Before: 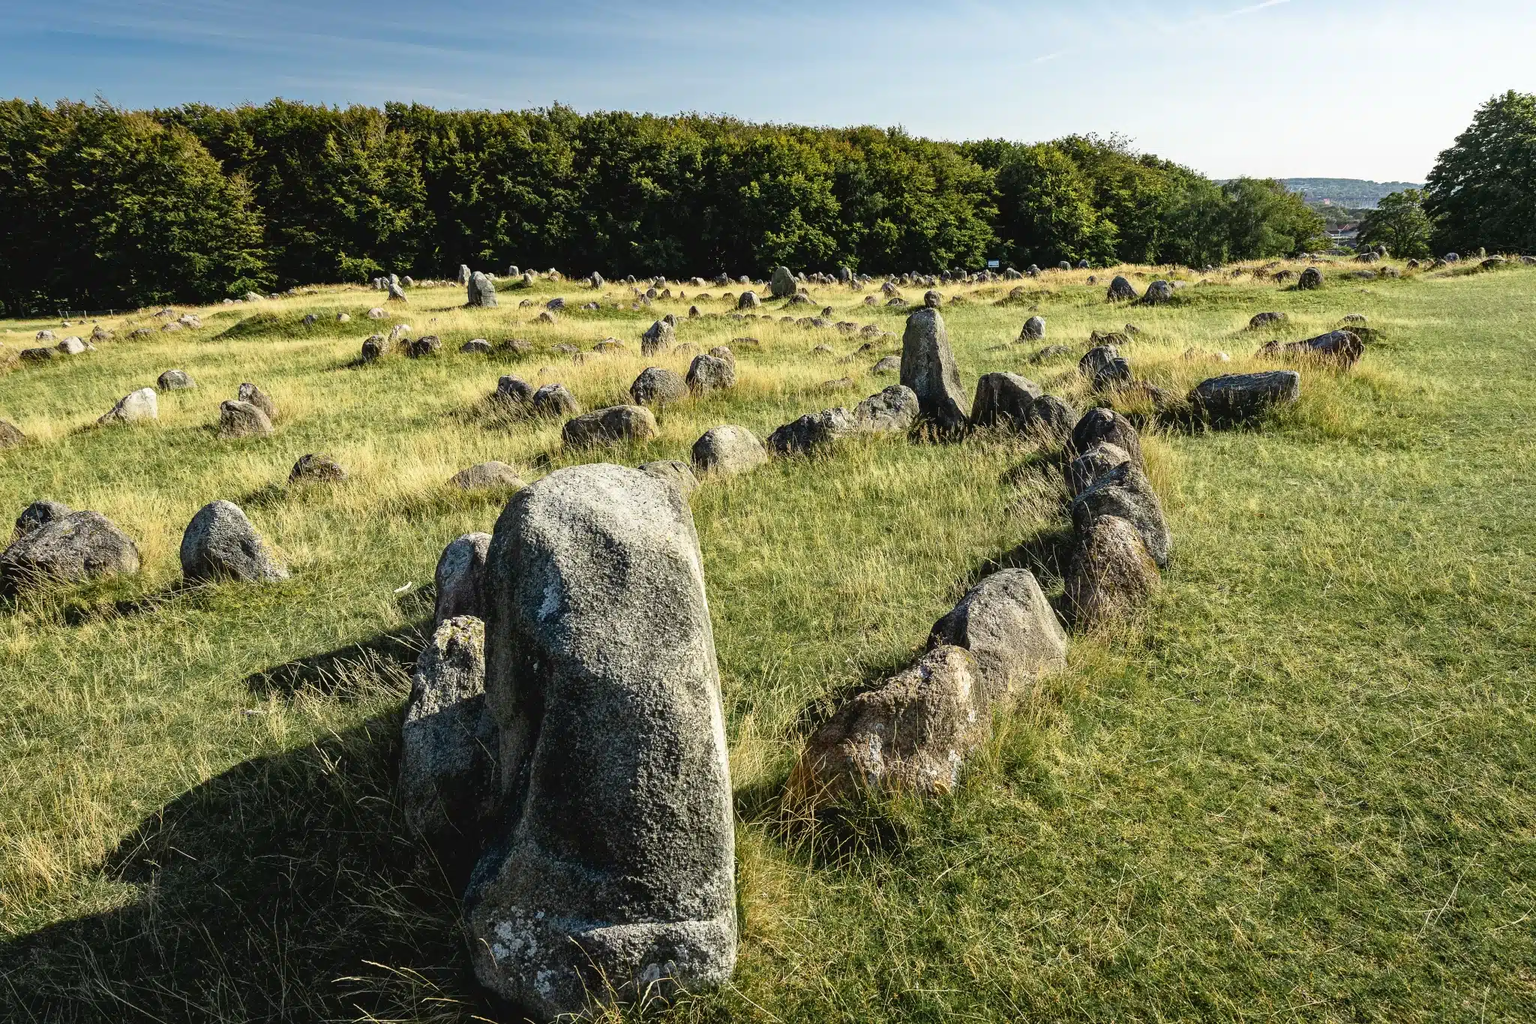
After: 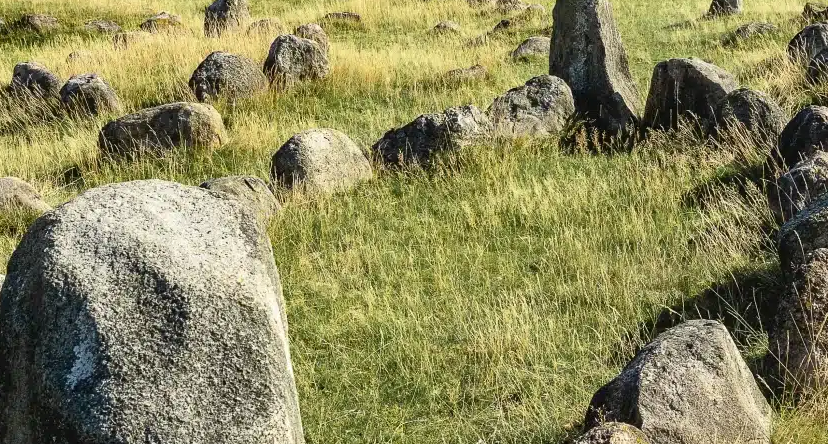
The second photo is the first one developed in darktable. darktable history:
crop: left 31.813%, top 32.142%, right 27.724%, bottom 35.33%
